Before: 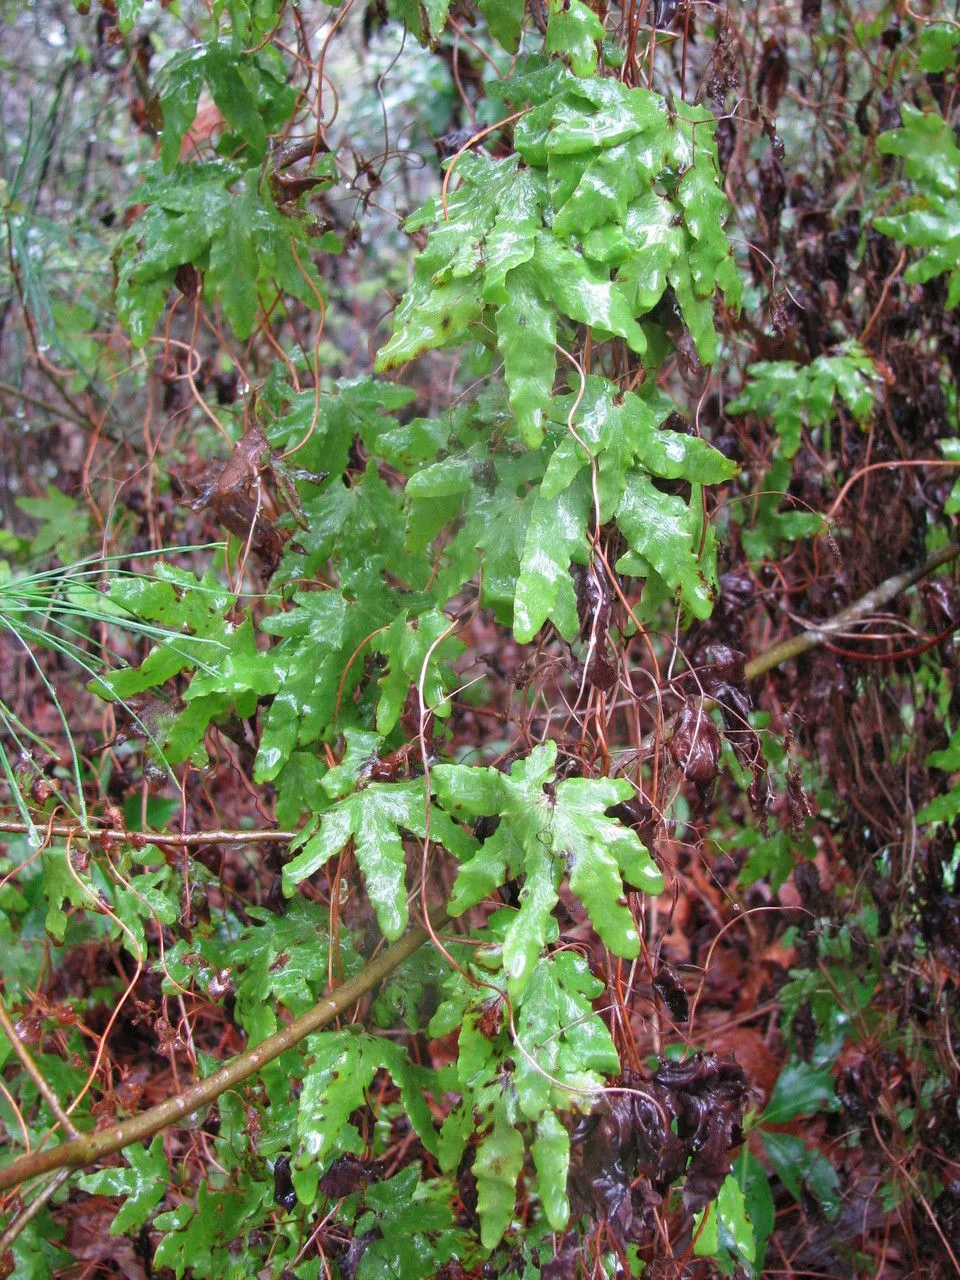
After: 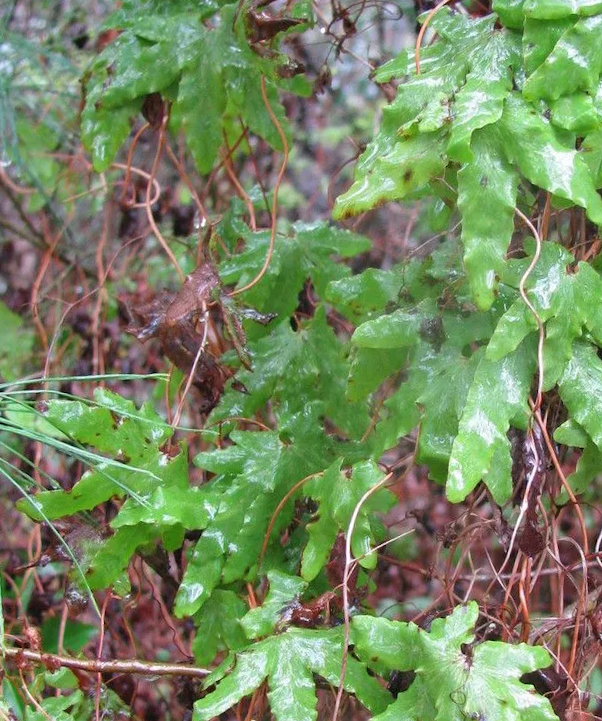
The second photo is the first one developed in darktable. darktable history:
crop and rotate: angle -5.34°, left 2.006%, top 6.768%, right 27.666%, bottom 30.15%
